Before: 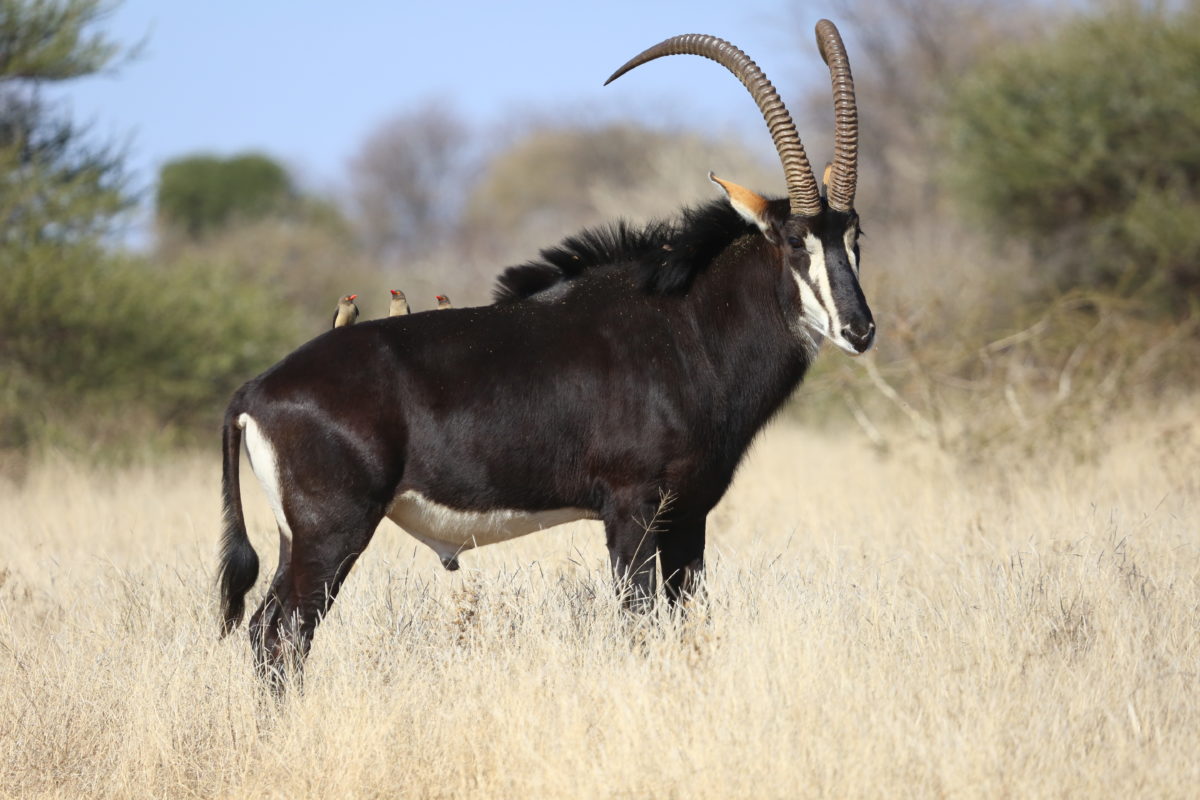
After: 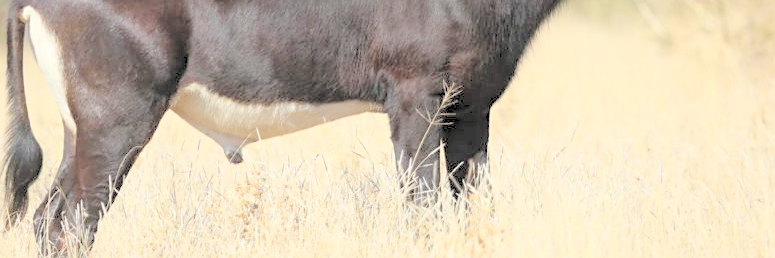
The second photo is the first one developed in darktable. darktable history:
color correction: highlights b* -0.037
crop: left 18.06%, top 50.9%, right 17.305%, bottom 16.835%
contrast brightness saturation: brightness 0.994
color balance rgb: global offset › luminance -0.494%, perceptual saturation grading › global saturation 13.008%, global vibrance 14.564%
sharpen: amount 0.207
